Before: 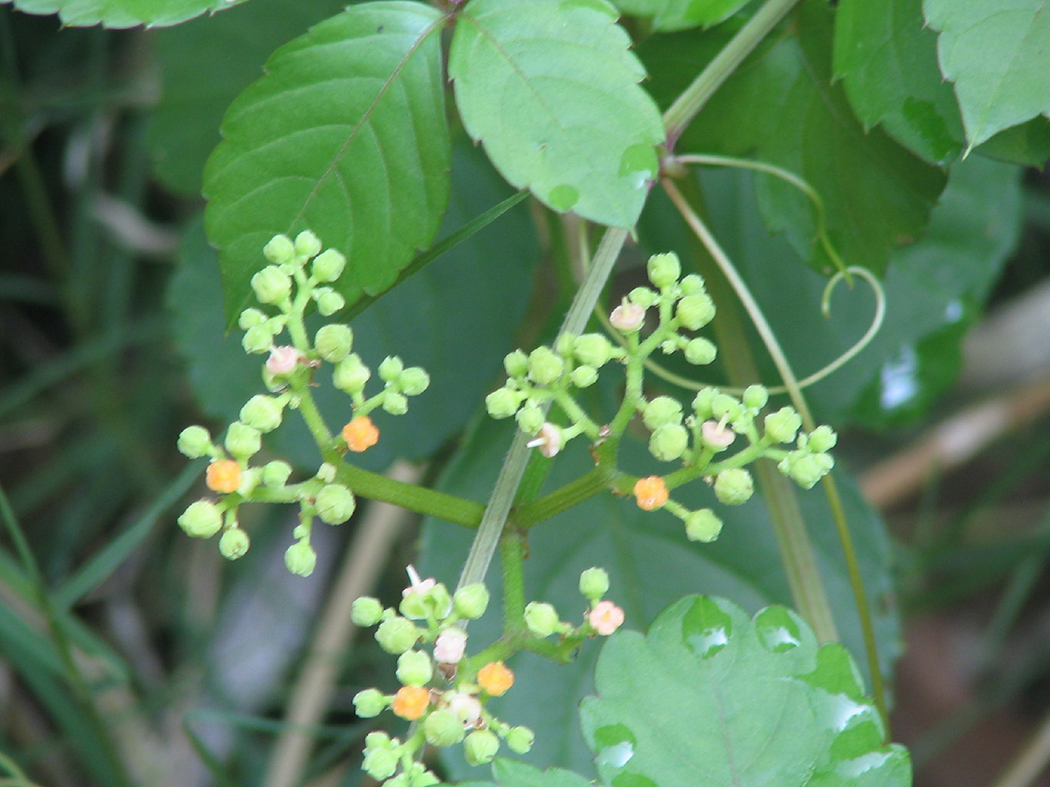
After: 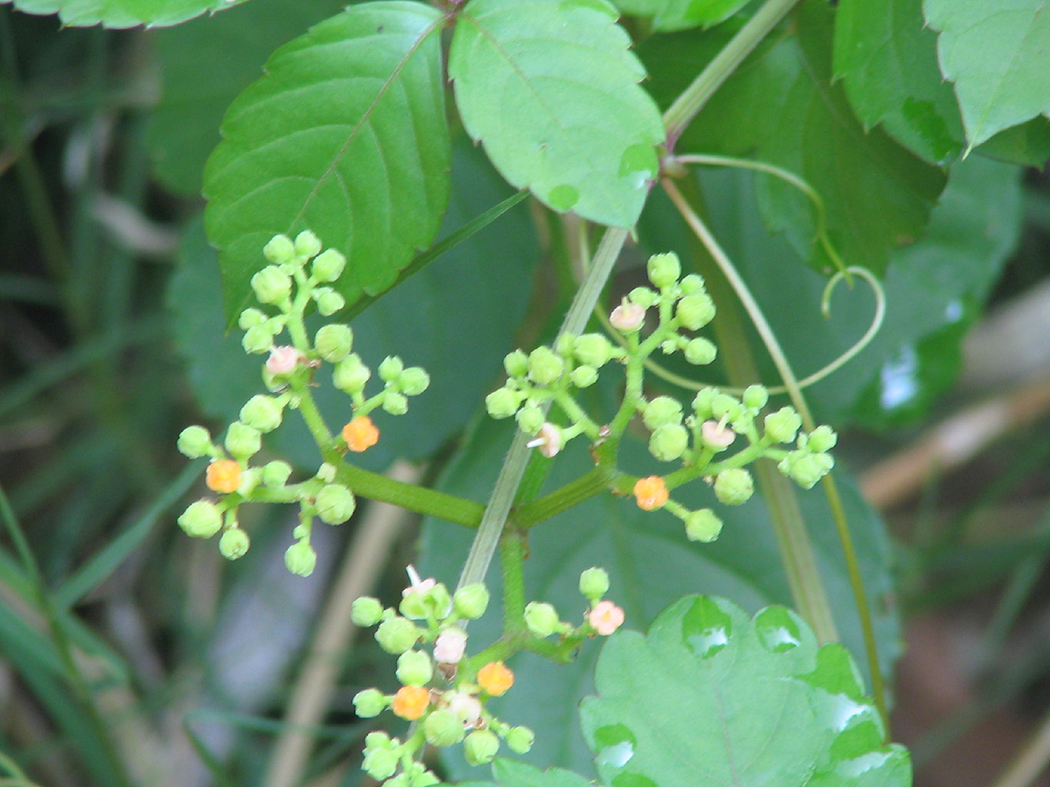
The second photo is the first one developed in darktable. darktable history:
contrast brightness saturation: contrast 0.026, brightness 0.065, saturation 0.124
